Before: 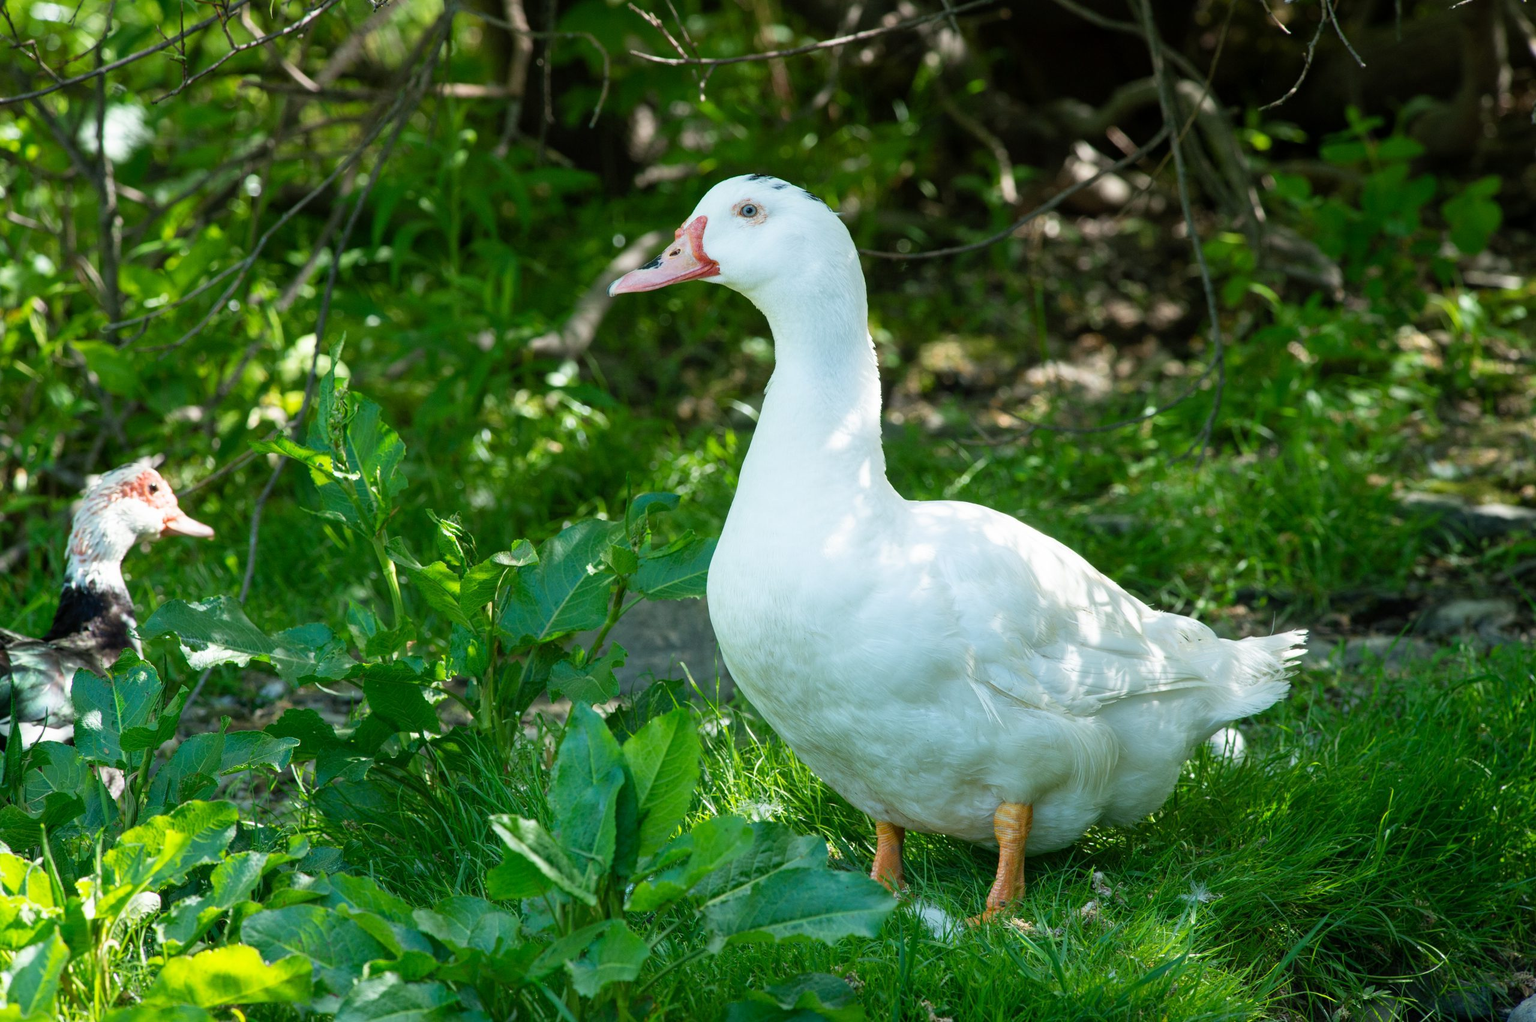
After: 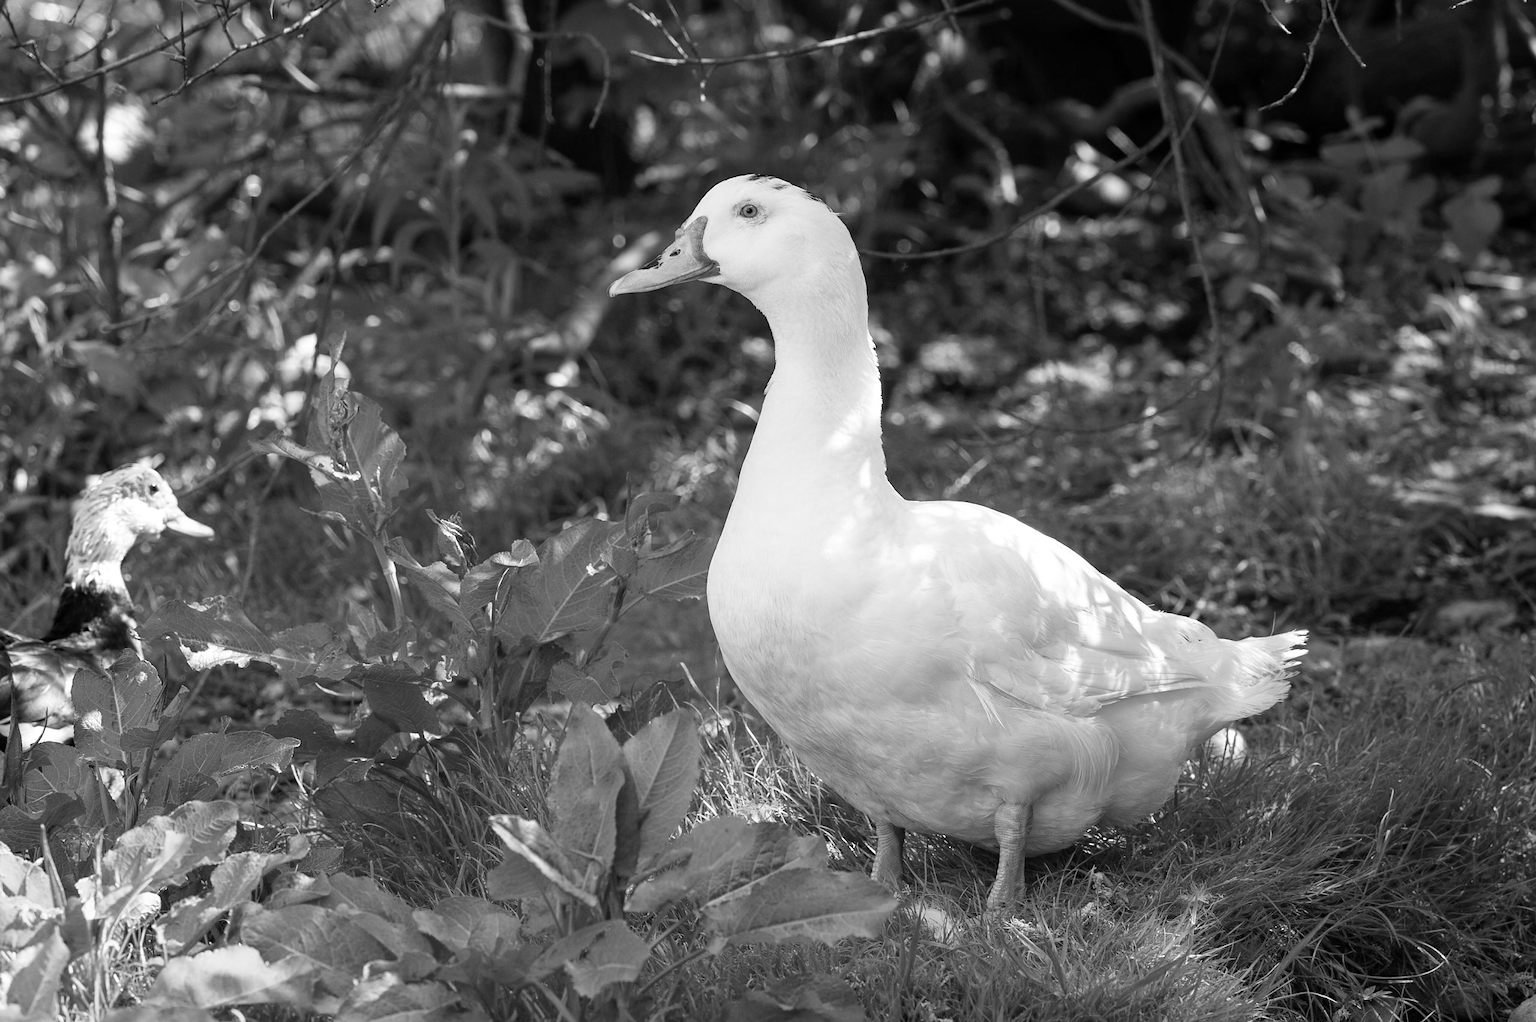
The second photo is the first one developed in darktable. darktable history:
monochrome: on, module defaults
white balance: red 0.948, green 1.02, blue 1.176
shadows and highlights: radius 331.84, shadows 53.55, highlights -100, compress 94.63%, highlights color adjustment 73.23%, soften with gaussian
sharpen: radius 0.969, amount 0.604
contrast brightness saturation: saturation -0.1
